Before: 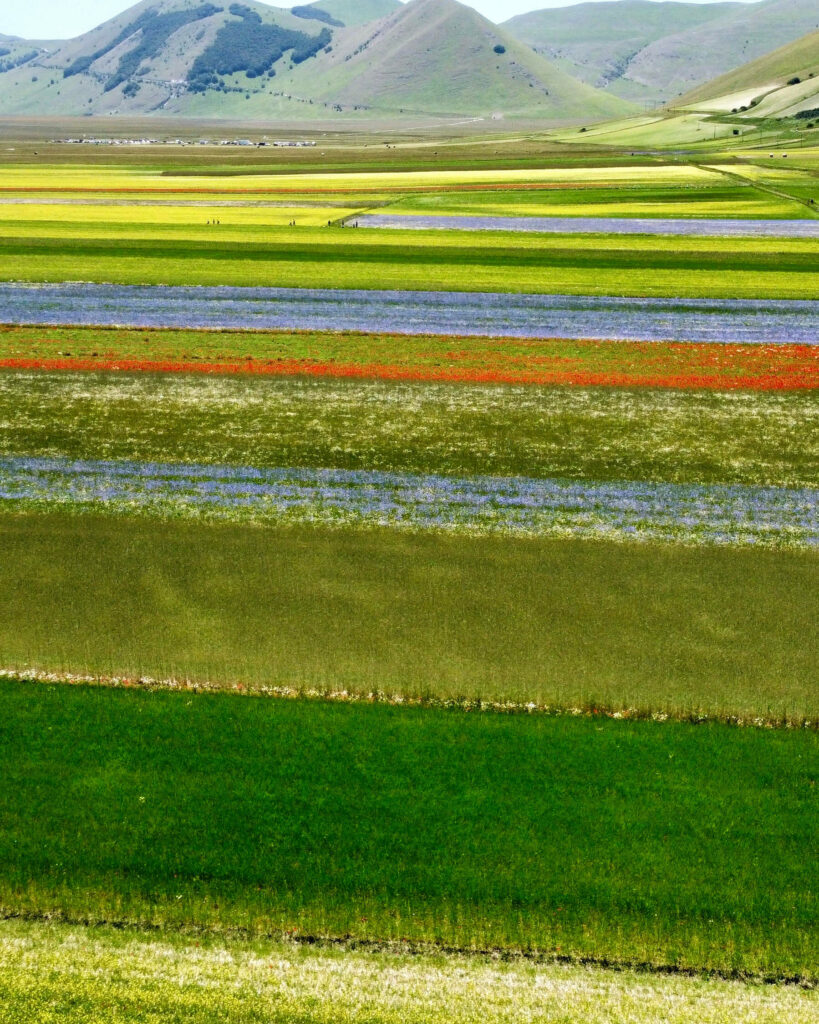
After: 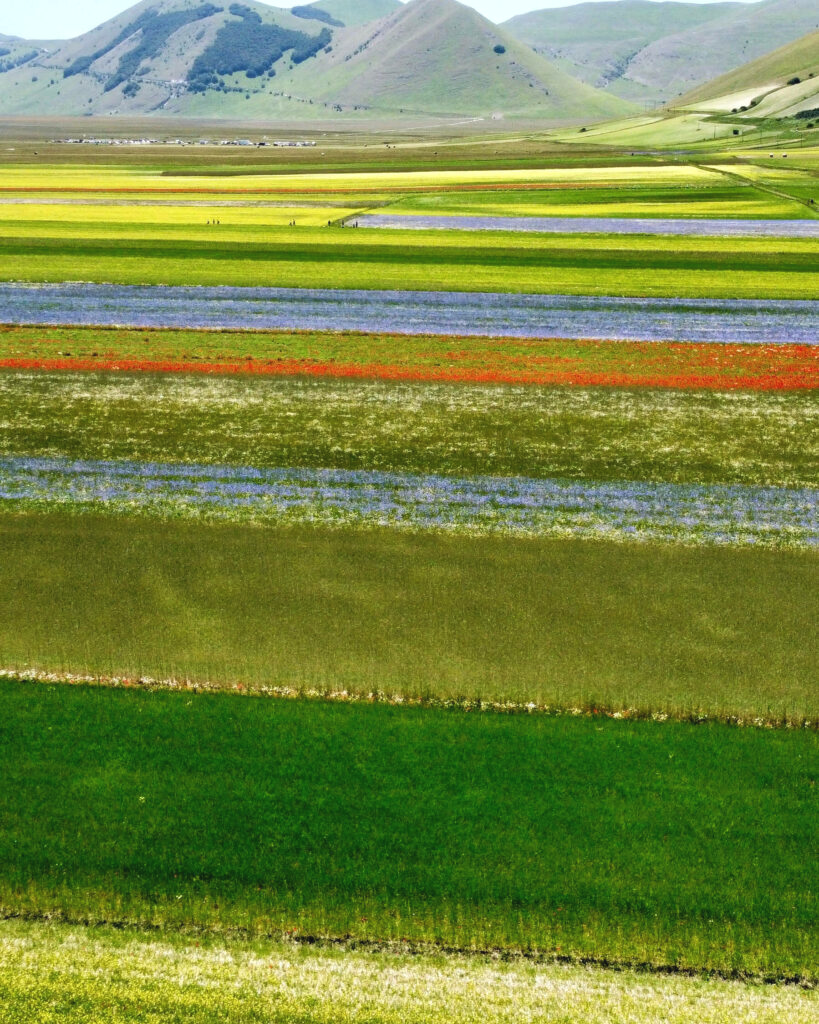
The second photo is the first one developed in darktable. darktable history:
exposure: black level correction -0.003, exposure 0.044 EV, compensate highlight preservation false
